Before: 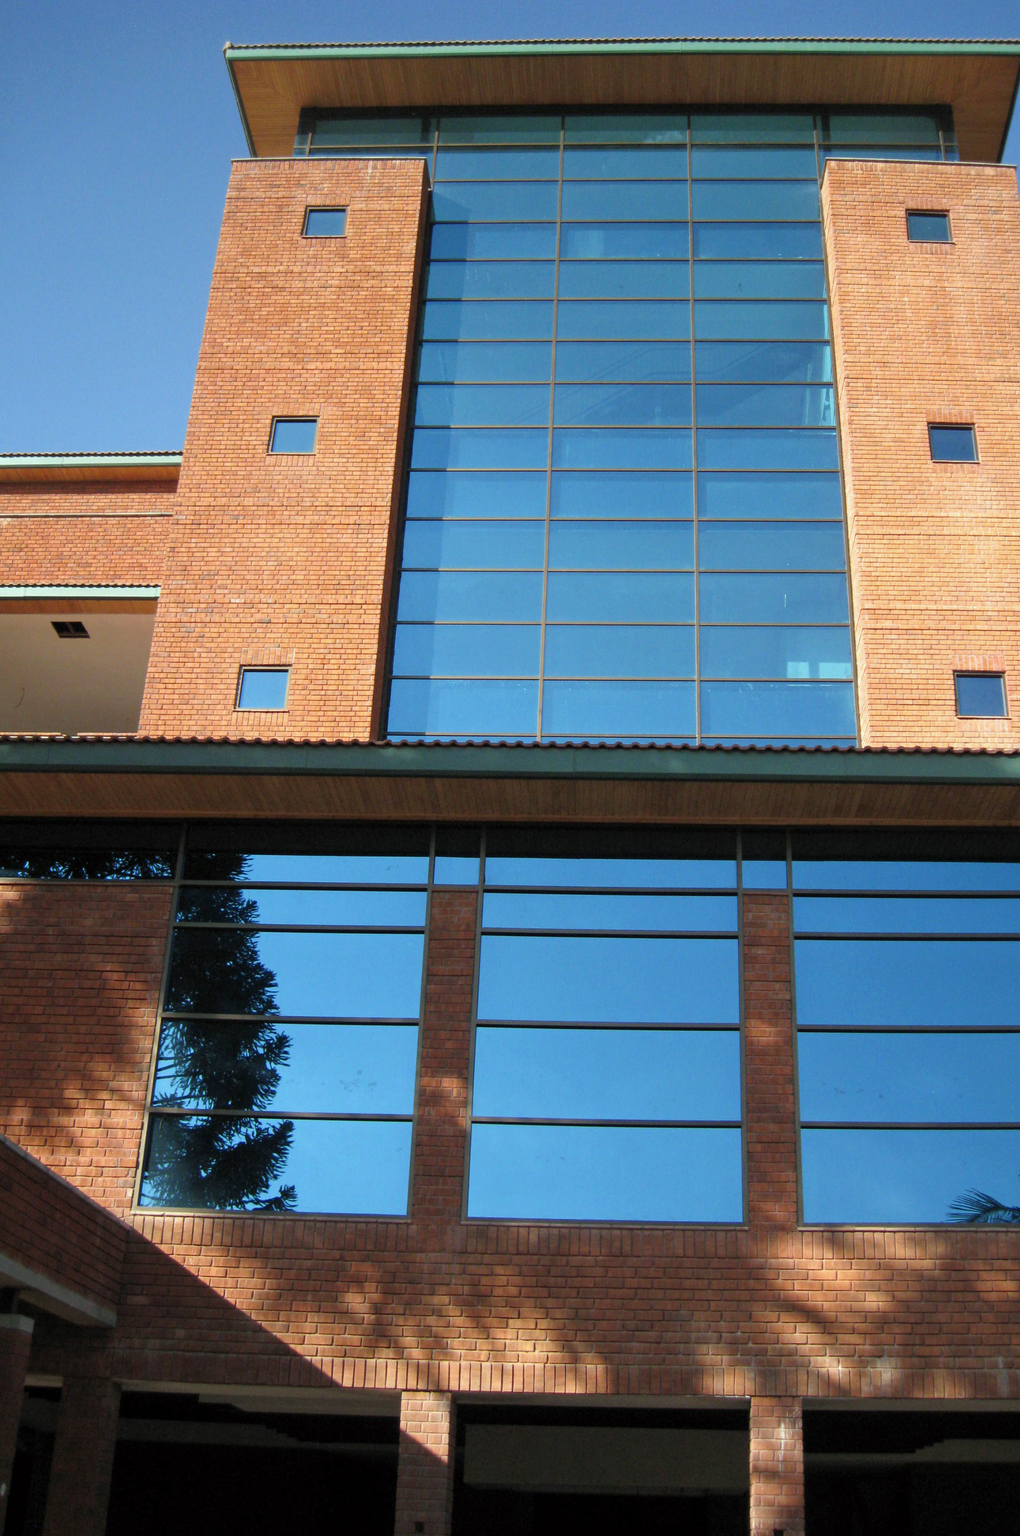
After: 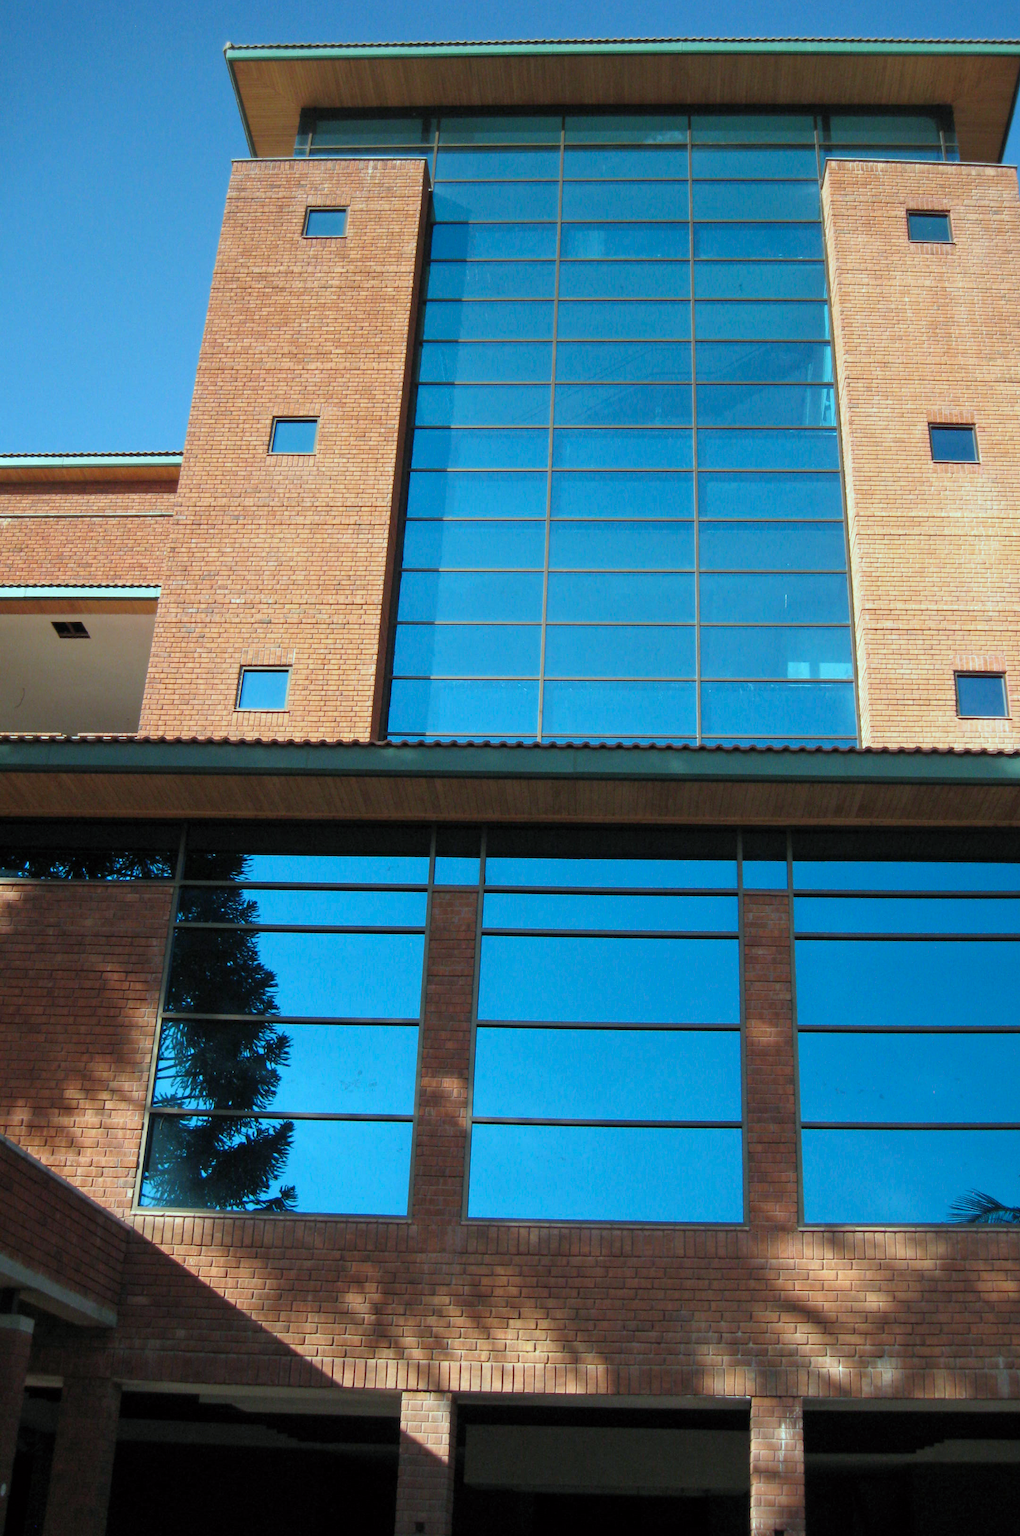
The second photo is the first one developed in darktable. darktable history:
color correction: highlights a* -10.08, highlights b* -9.73
